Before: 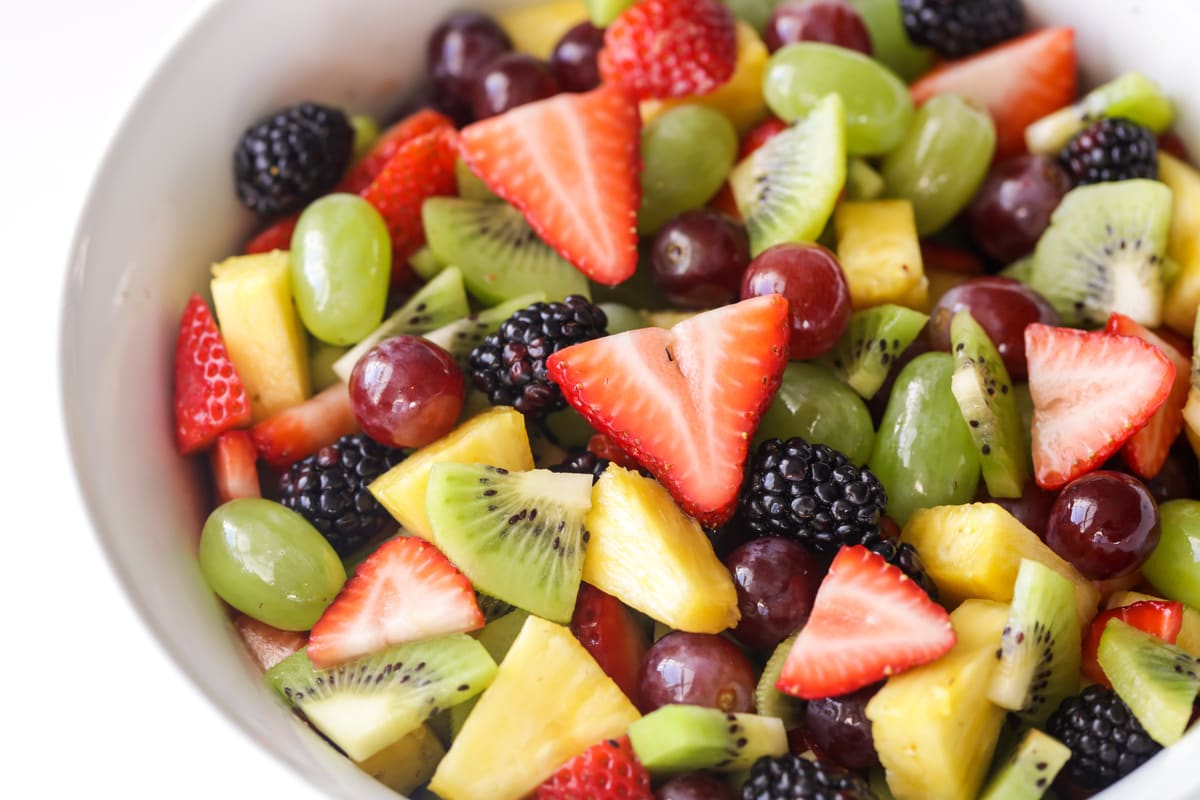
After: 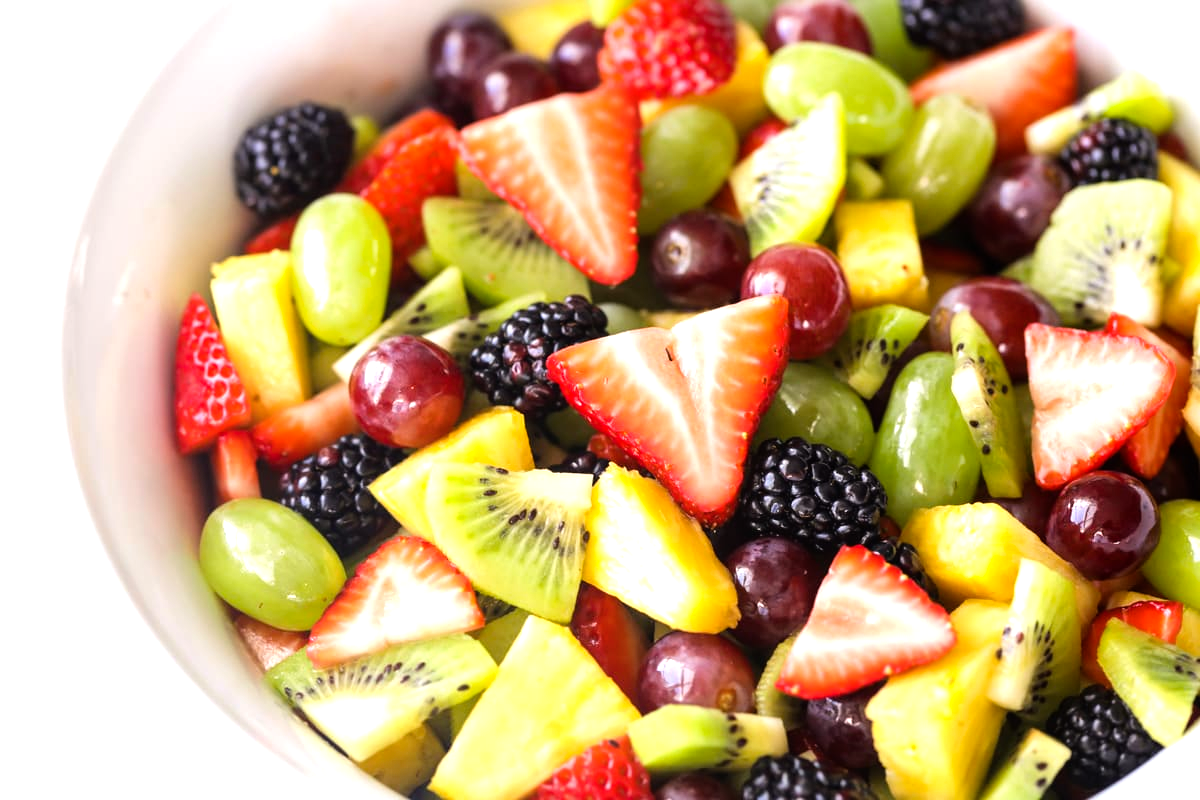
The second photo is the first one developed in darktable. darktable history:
color balance rgb: perceptual saturation grading › global saturation 11.304%
tone equalizer: -8 EV -0.773 EV, -7 EV -0.706 EV, -6 EV -0.617 EV, -5 EV -0.375 EV, -3 EV 0.366 EV, -2 EV 0.6 EV, -1 EV 0.685 EV, +0 EV 0.725 EV
